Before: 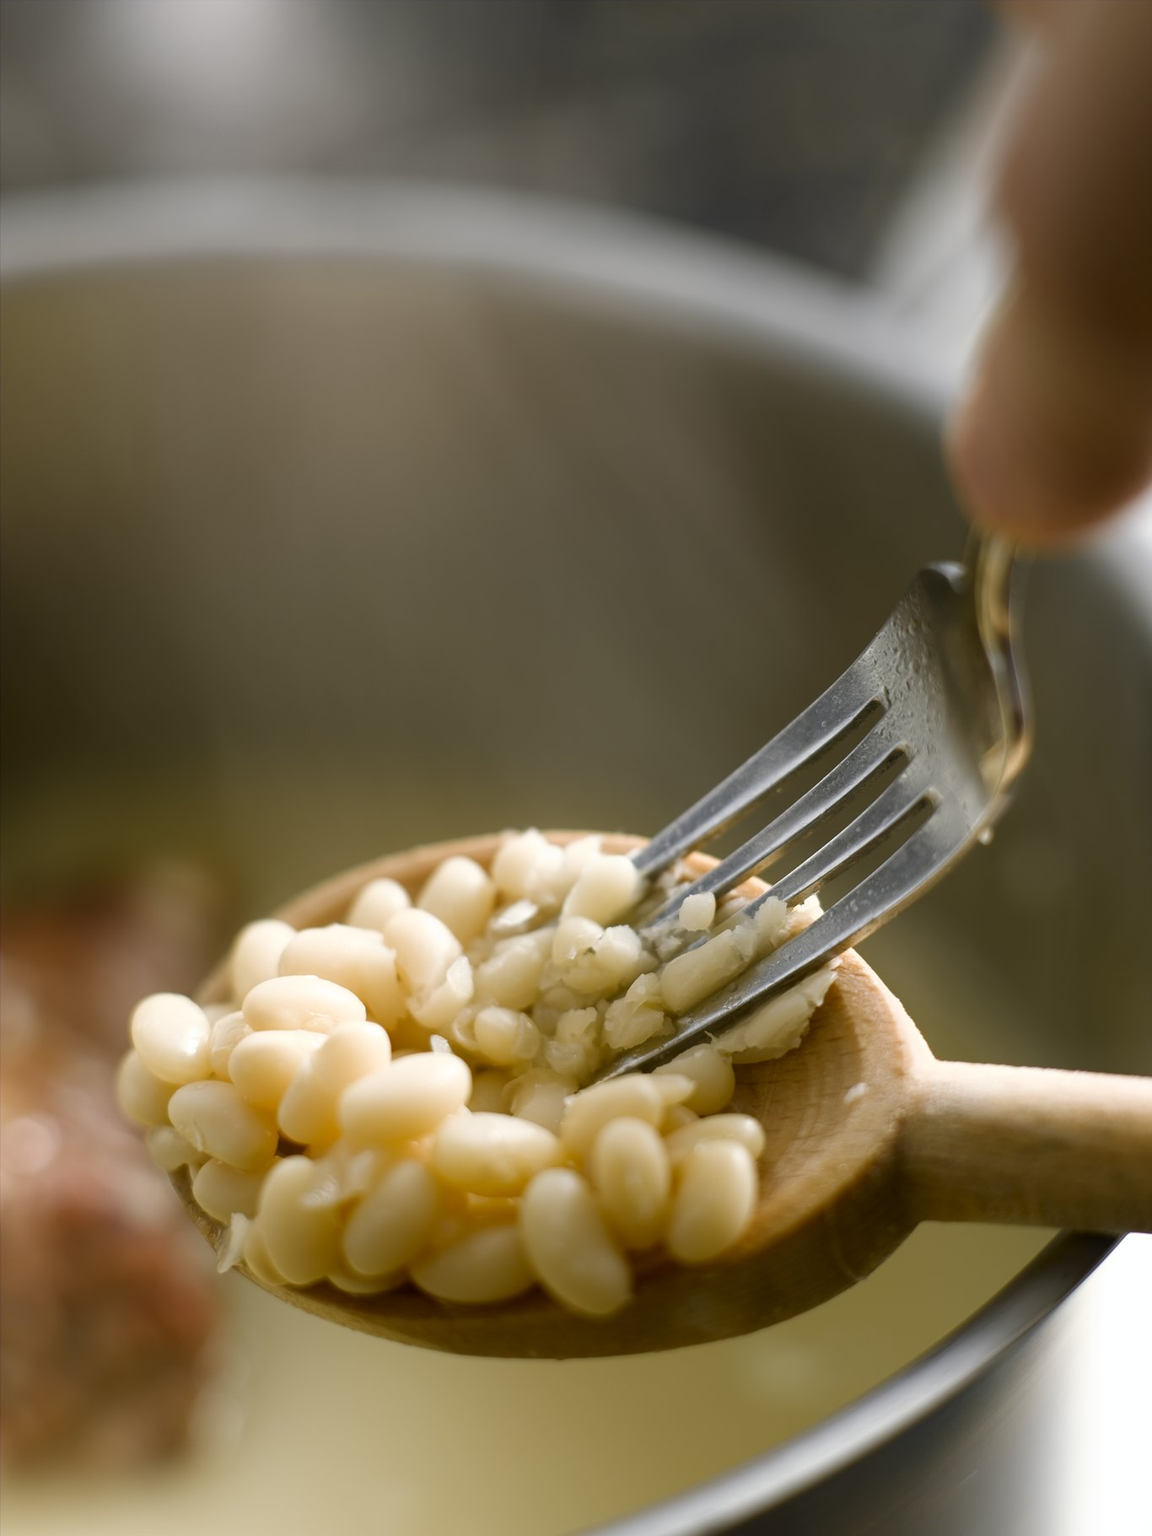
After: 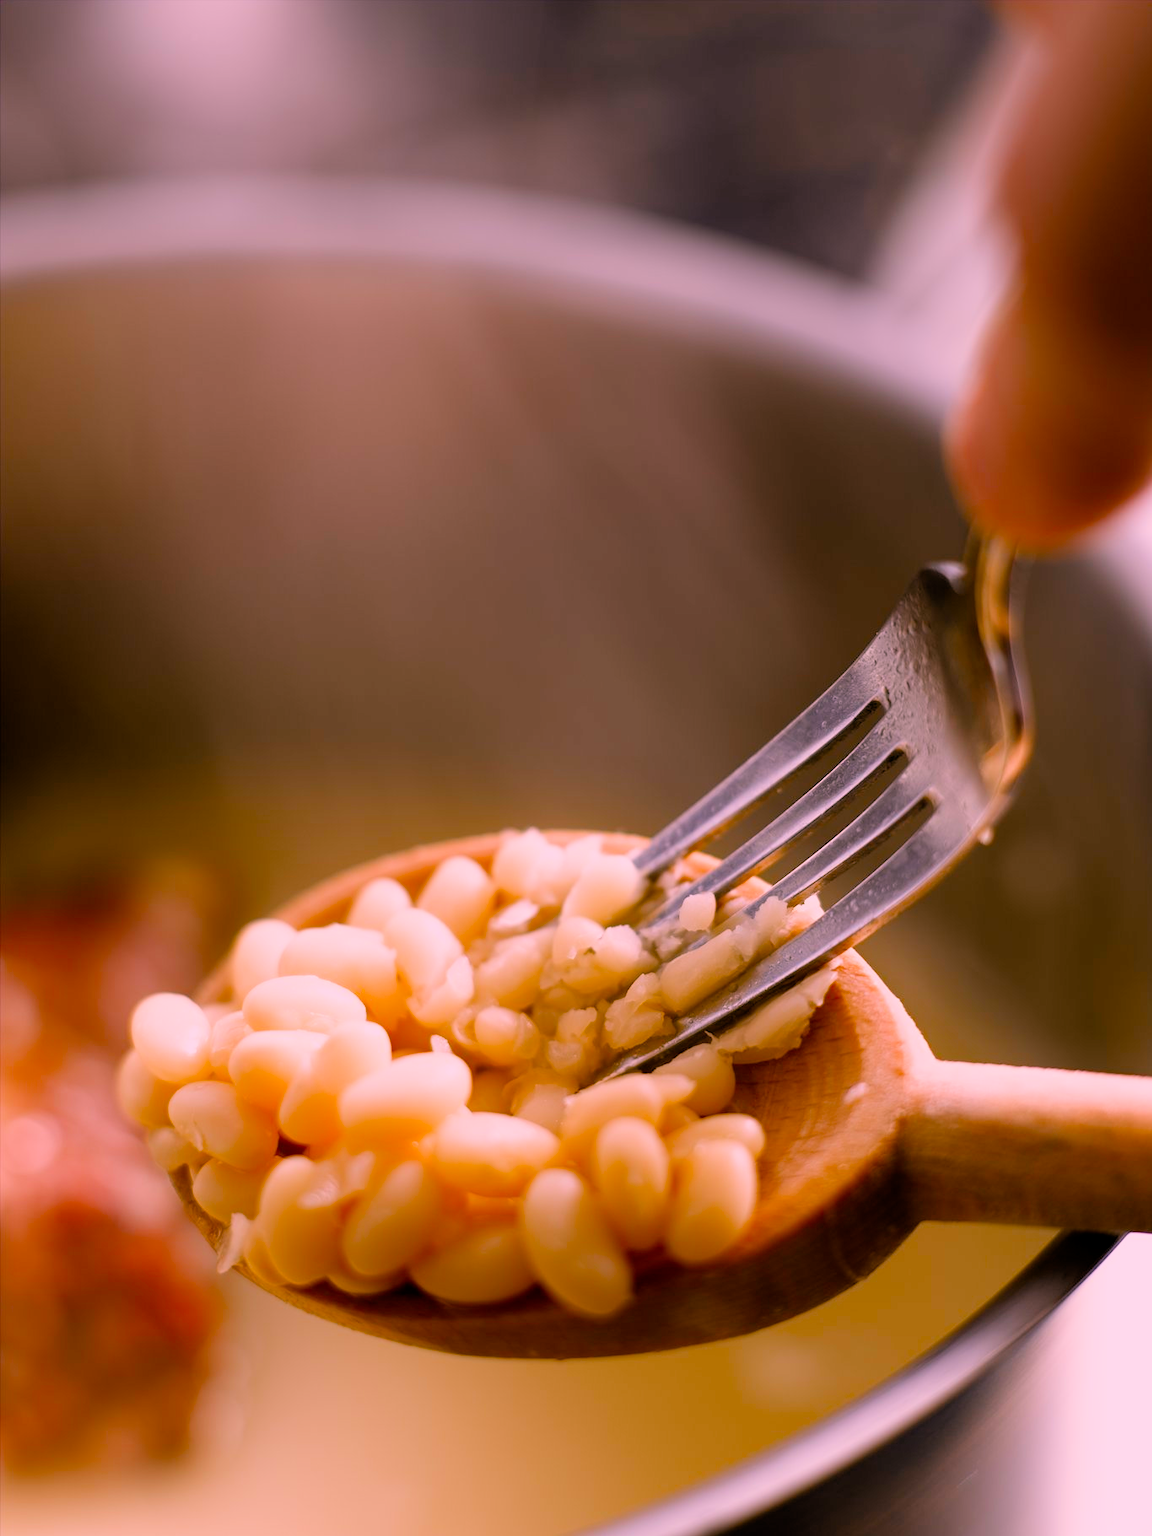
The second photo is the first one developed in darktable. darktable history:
exposure: compensate highlight preservation false
filmic rgb: black relative exposure -7.75 EV, white relative exposure 4.4 EV, threshold 3 EV, target black luminance 0%, hardness 3.76, latitude 50.51%, contrast 1.074, highlights saturation mix 10%, shadows ↔ highlights balance -0.22%, color science v4 (2020), enable highlight reconstruction true
white balance: red 1.188, blue 1.11
